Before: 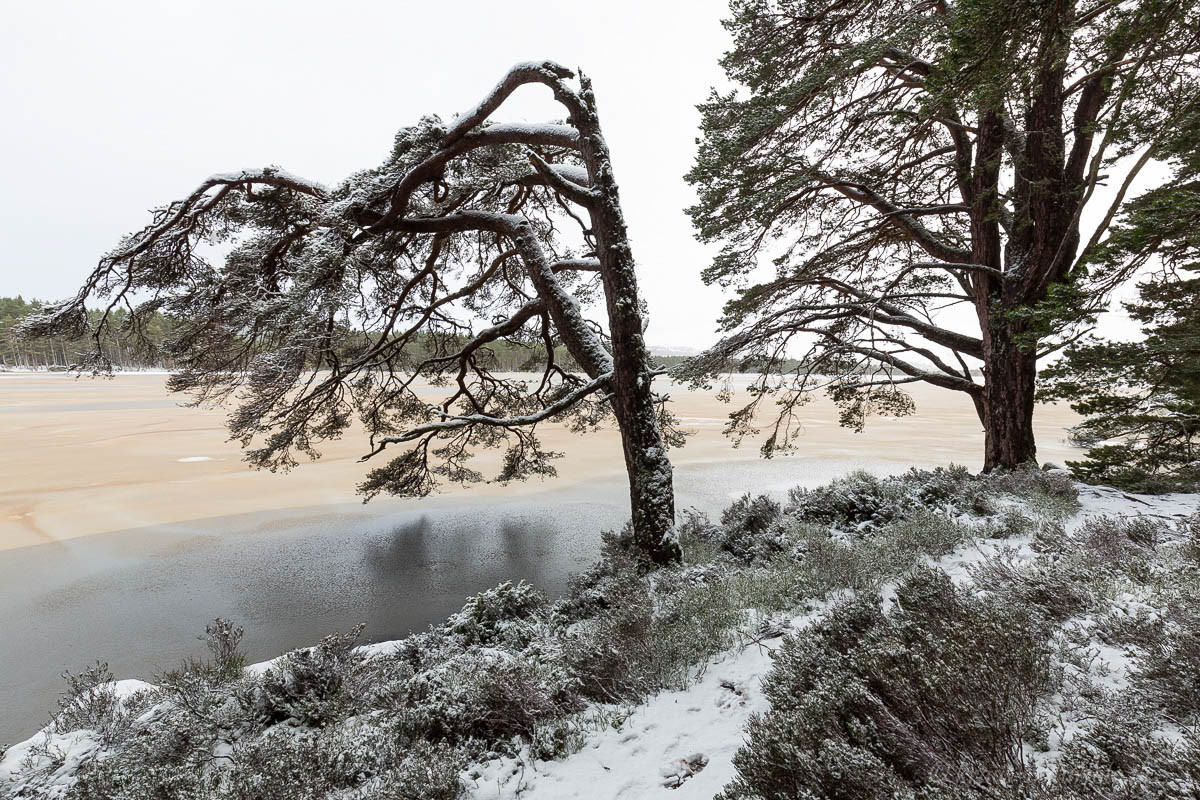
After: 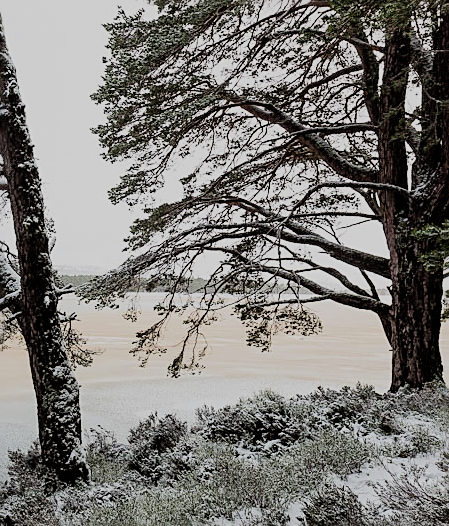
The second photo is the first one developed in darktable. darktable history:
filmic rgb: black relative exposure -6.09 EV, white relative exposure 6.97 EV, hardness 2.27
crop and rotate: left 49.487%, top 10.132%, right 13.088%, bottom 24.034%
sharpen: radius 1.94
exposure: exposure 0.213 EV, compensate highlight preservation false
